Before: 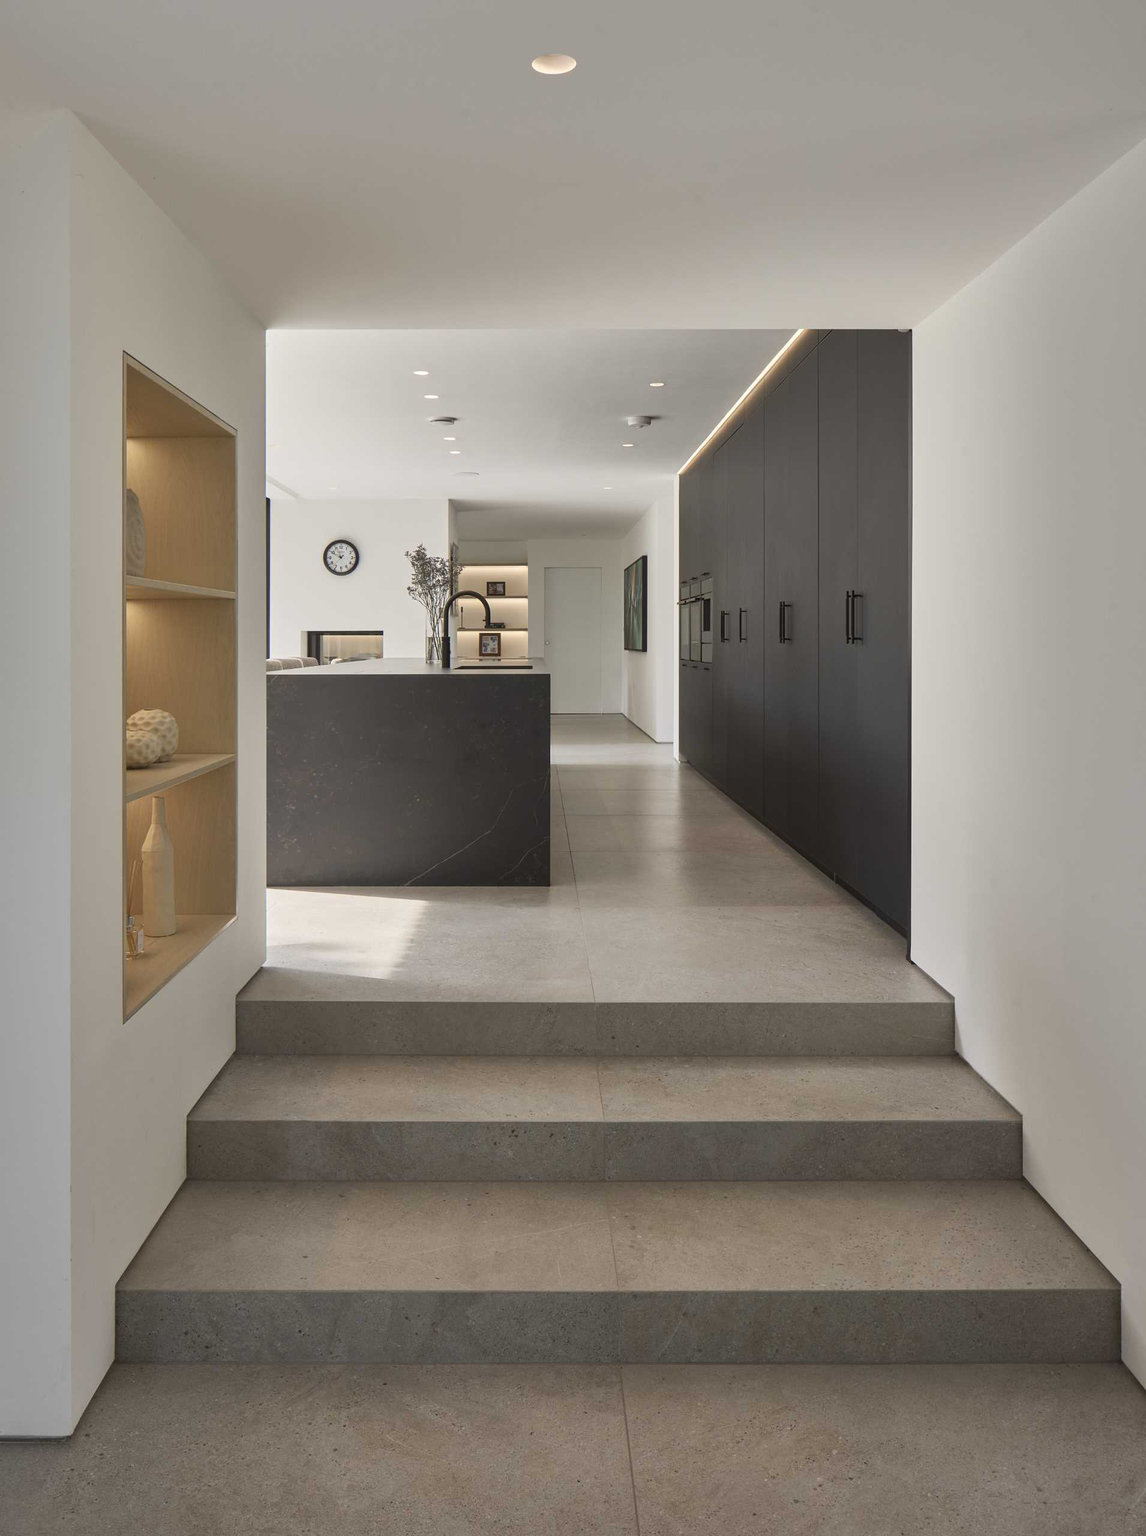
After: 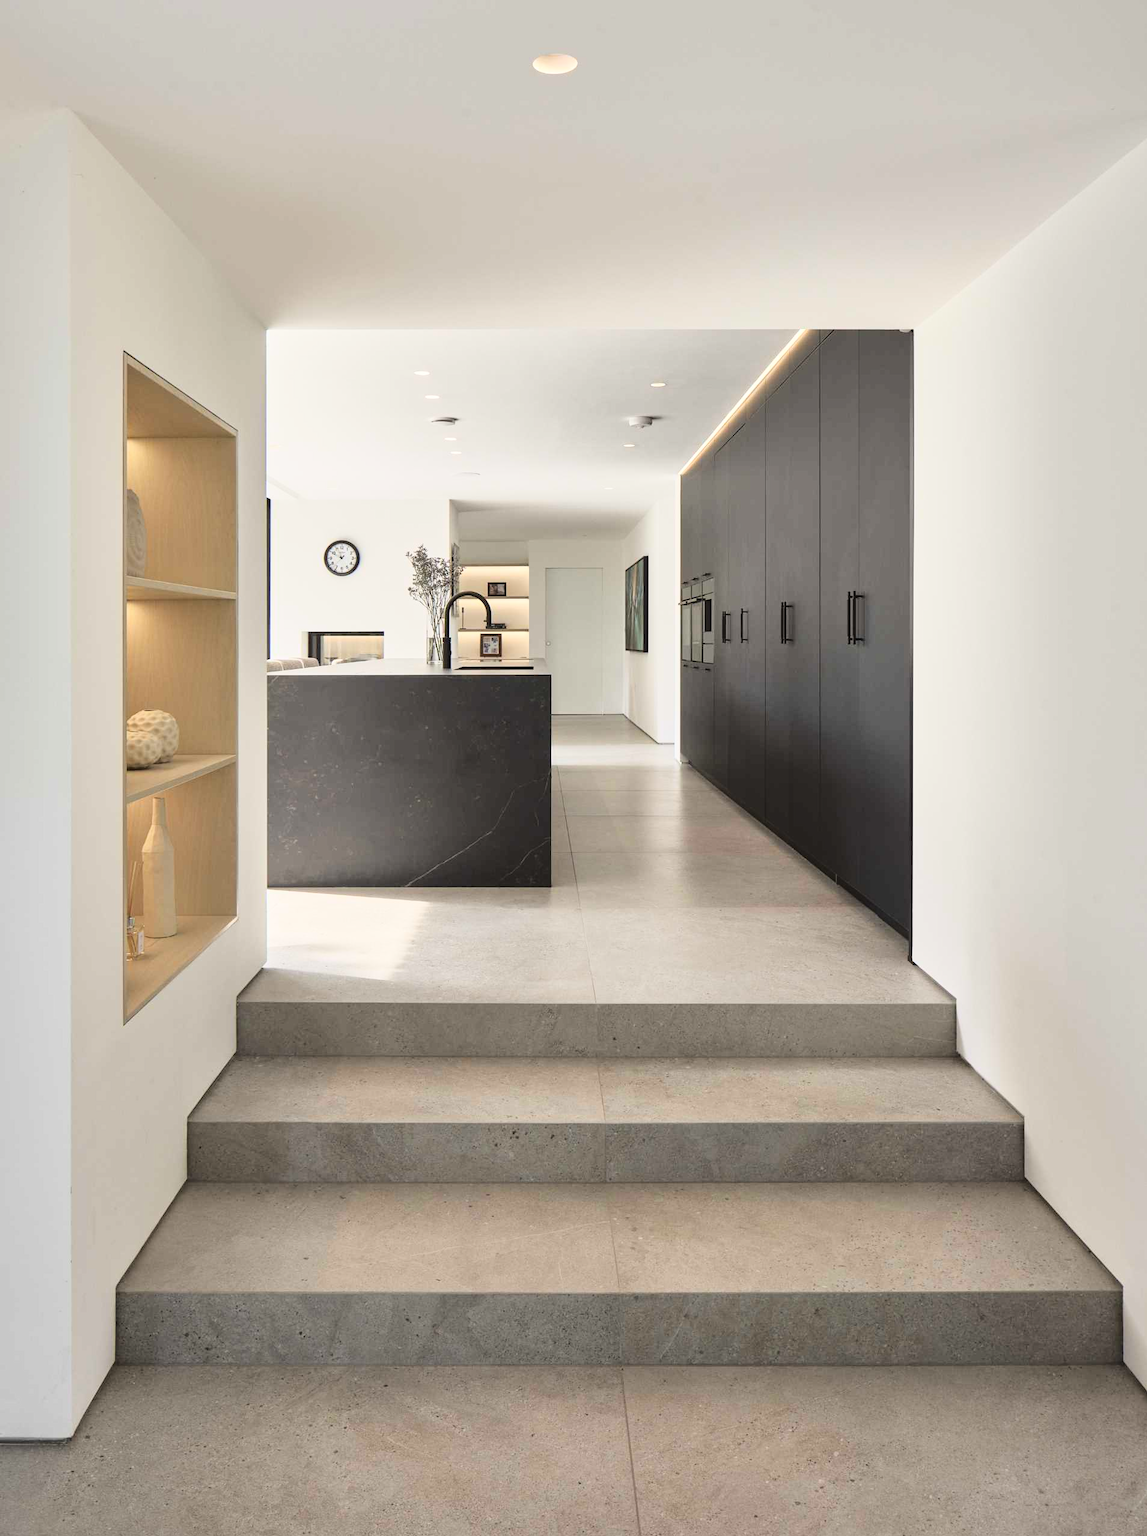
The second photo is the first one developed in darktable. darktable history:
base curve: curves: ch0 [(0, 0) (0.028, 0.03) (0.121, 0.232) (0.46, 0.748) (0.859, 0.968) (1, 1)]
crop: top 0.05%, bottom 0.098%
